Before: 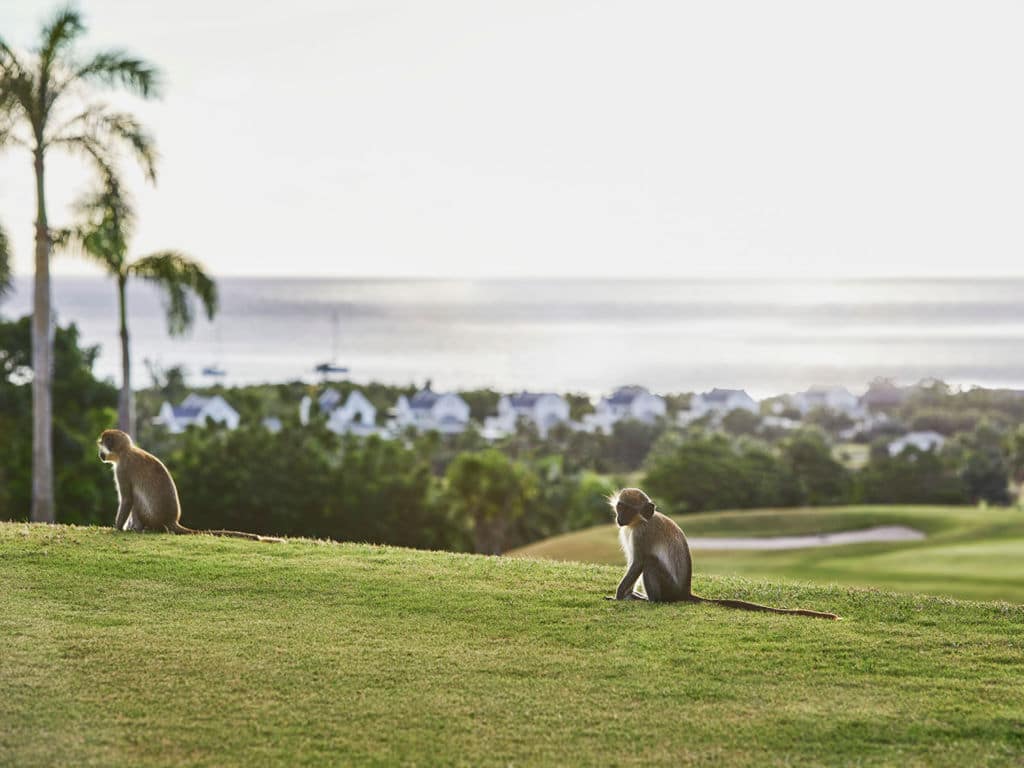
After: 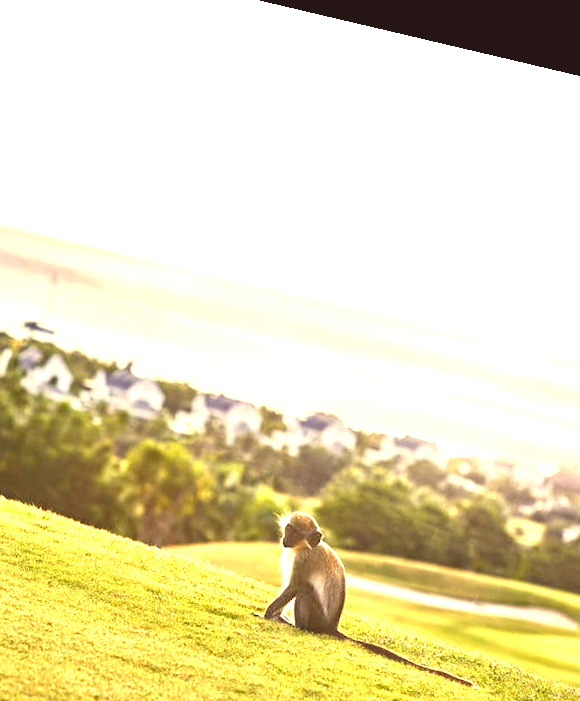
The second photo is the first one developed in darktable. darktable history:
haze removal: compatibility mode true, adaptive false
white balance: red 1.004, blue 1.096
color correction: highlights a* -0.482, highlights b* 40, shadows a* 9.8, shadows b* -0.161
crop: left 32.075%, top 10.976%, right 18.355%, bottom 17.596%
exposure: black level correction -0.005, exposure 1.002 EV, compensate highlight preservation false
tone equalizer: -8 EV -0.002 EV, -7 EV 0.005 EV, -6 EV -0.009 EV, -5 EV 0.011 EV, -4 EV -0.012 EV, -3 EV 0.007 EV, -2 EV -0.062 EV, -1 EV -0.293 EV, +0 EV -0.582 EV, smoothing diameter 2%, edges refinement/feathering 20, mask exposure compensation -1.57 EV, filter diffusion 5
color zones: curves: ch0 [(0.018, 0.548) (0.197, 0.654) (0.425, 0.447) (0.605, 0.658) (0.732, 0.579)]; ch1 [(0.105, 0.531) (0.224, 0.531) (0.386, 0.39) (0.618, 0.456) (0.732, 0.456) (0.956, 0.421)]; ch2 [(0.039, 0.583) (0.215, 0.465) (0.399, 0.544) (0.465, 0.548) (0.614, 0.447) (0.724, 0.43) (0.882, 0.623) (0.956, 0.632)]
rotate and perspective: rotation 13.27°, automatic cropping off
